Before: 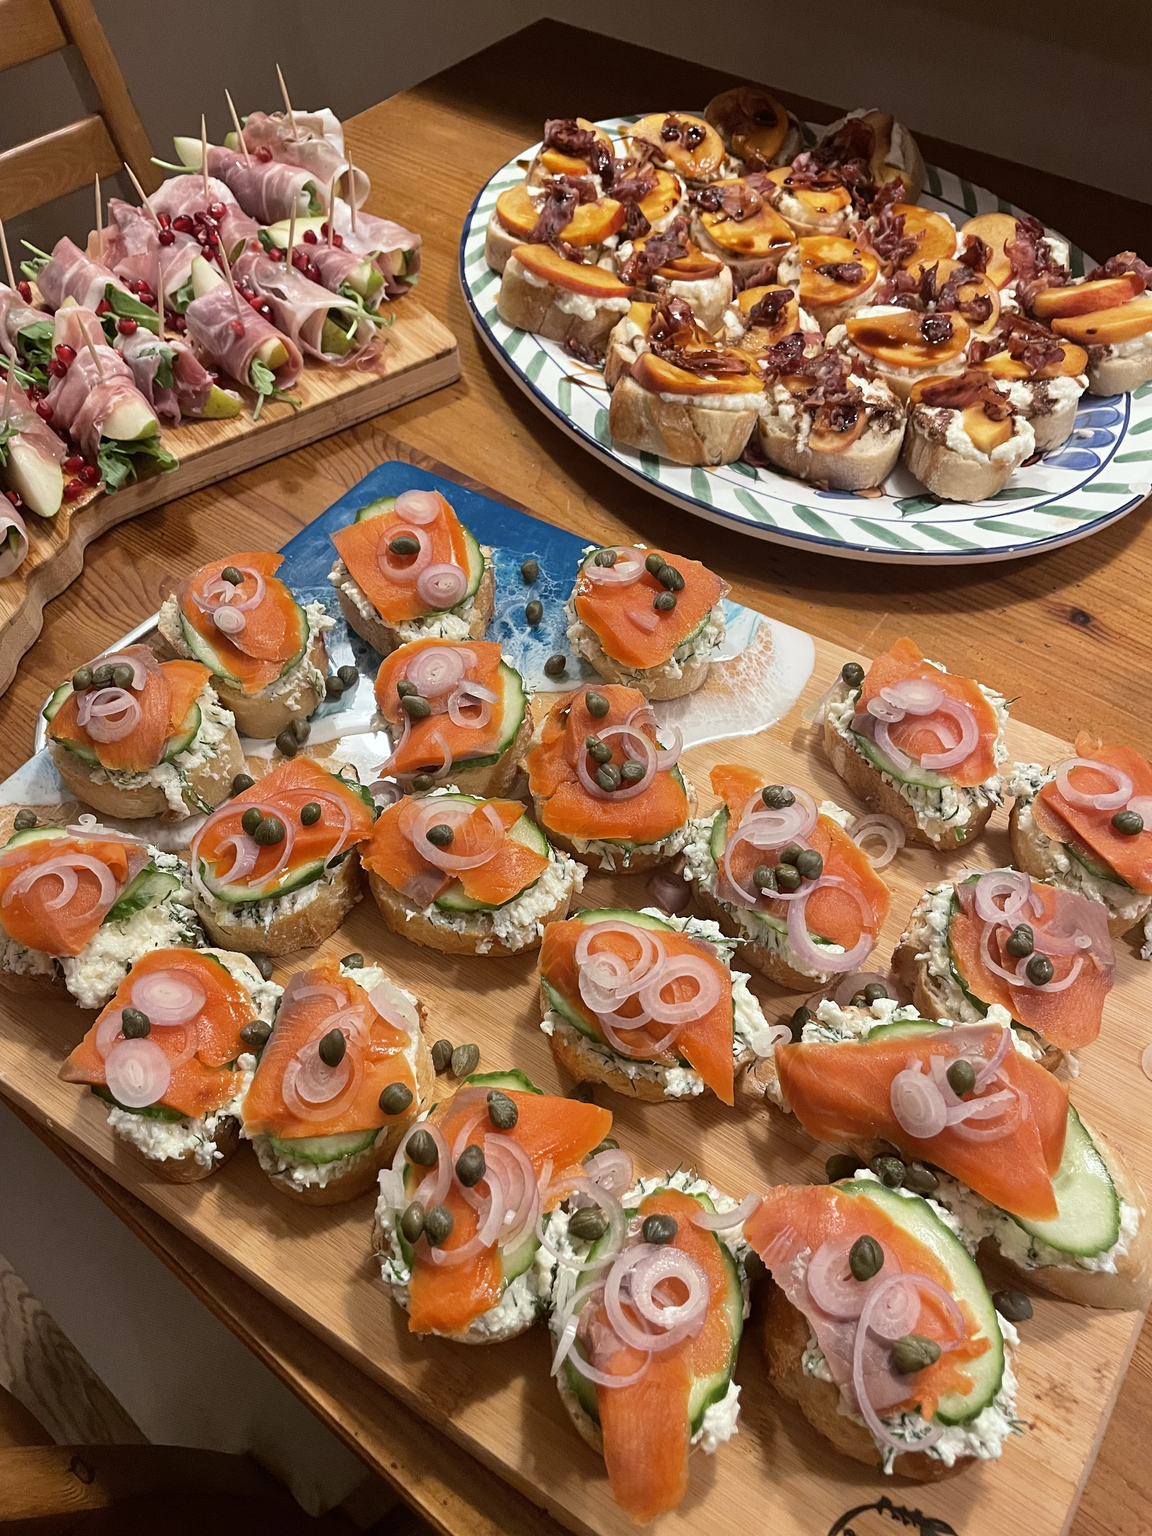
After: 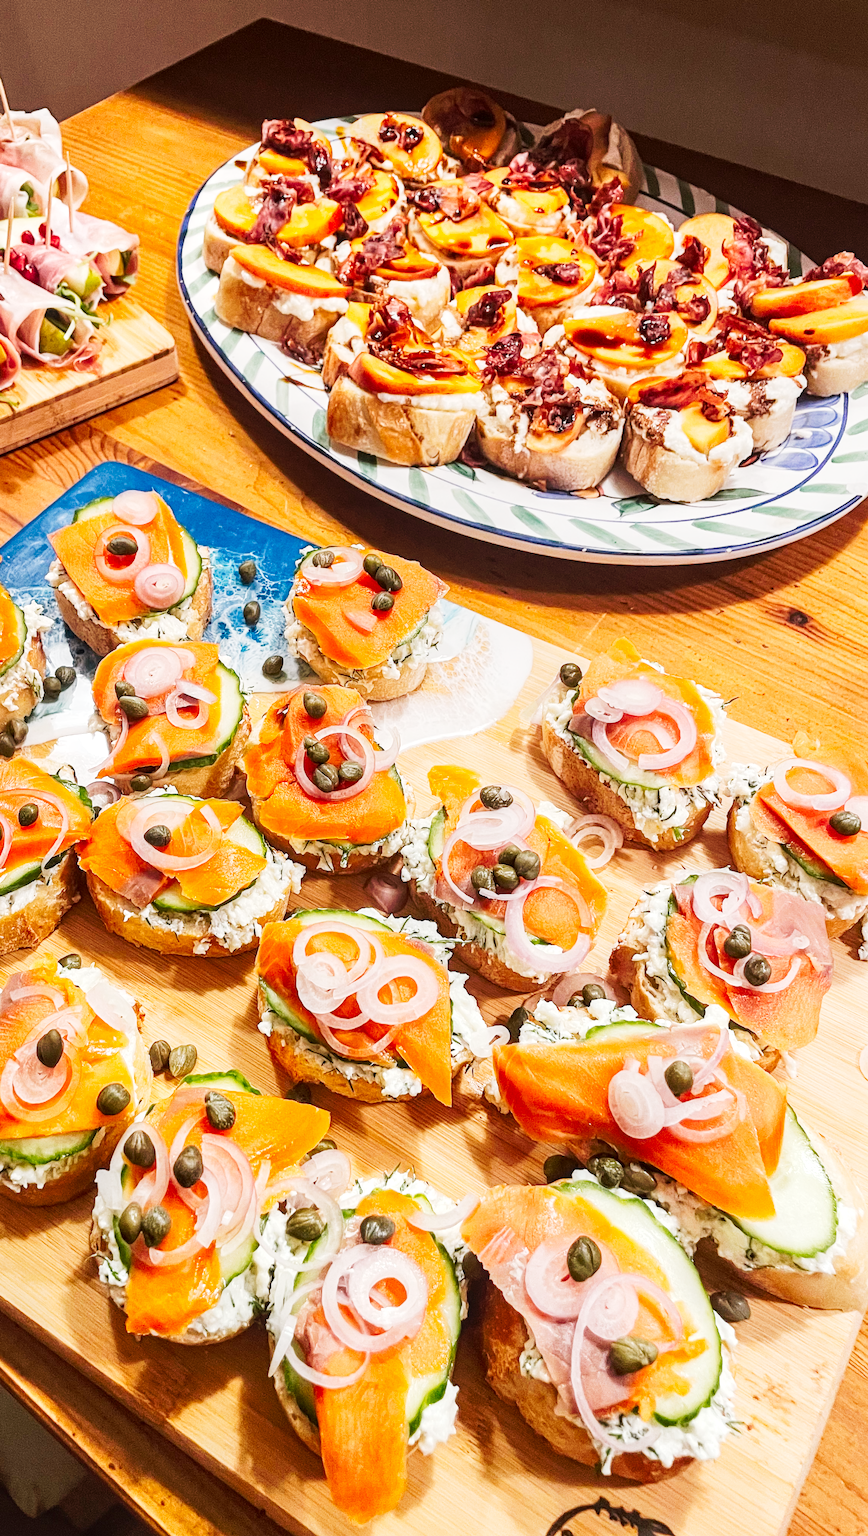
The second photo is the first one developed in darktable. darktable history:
graduated density: density 0.38 EV, hardness 21%, rotation -6.11°, saturation 32%
crop and rotate: left 24.6%
local contrast: on, module defaults
tone curve: curves: ch0 [(0, 0) (0.003, 0.004) (0.011, 0.015) (0.025, 0.034) (0.044, 0.061) (0.069, 0.095) (0.1, 0.137) (0.136, 0.186) (0.177, 0.243) (0.224, 0.307) (0.277, 0.416) (0.335, 0.533) (0.399, 0.641) (0.468, 0.748) (0.543, 0.829) (0.623, 0.886) (0.709, 0.924) (0.801, 0.951) (0.898, 0.975) (1, 1)], preserve colors none
